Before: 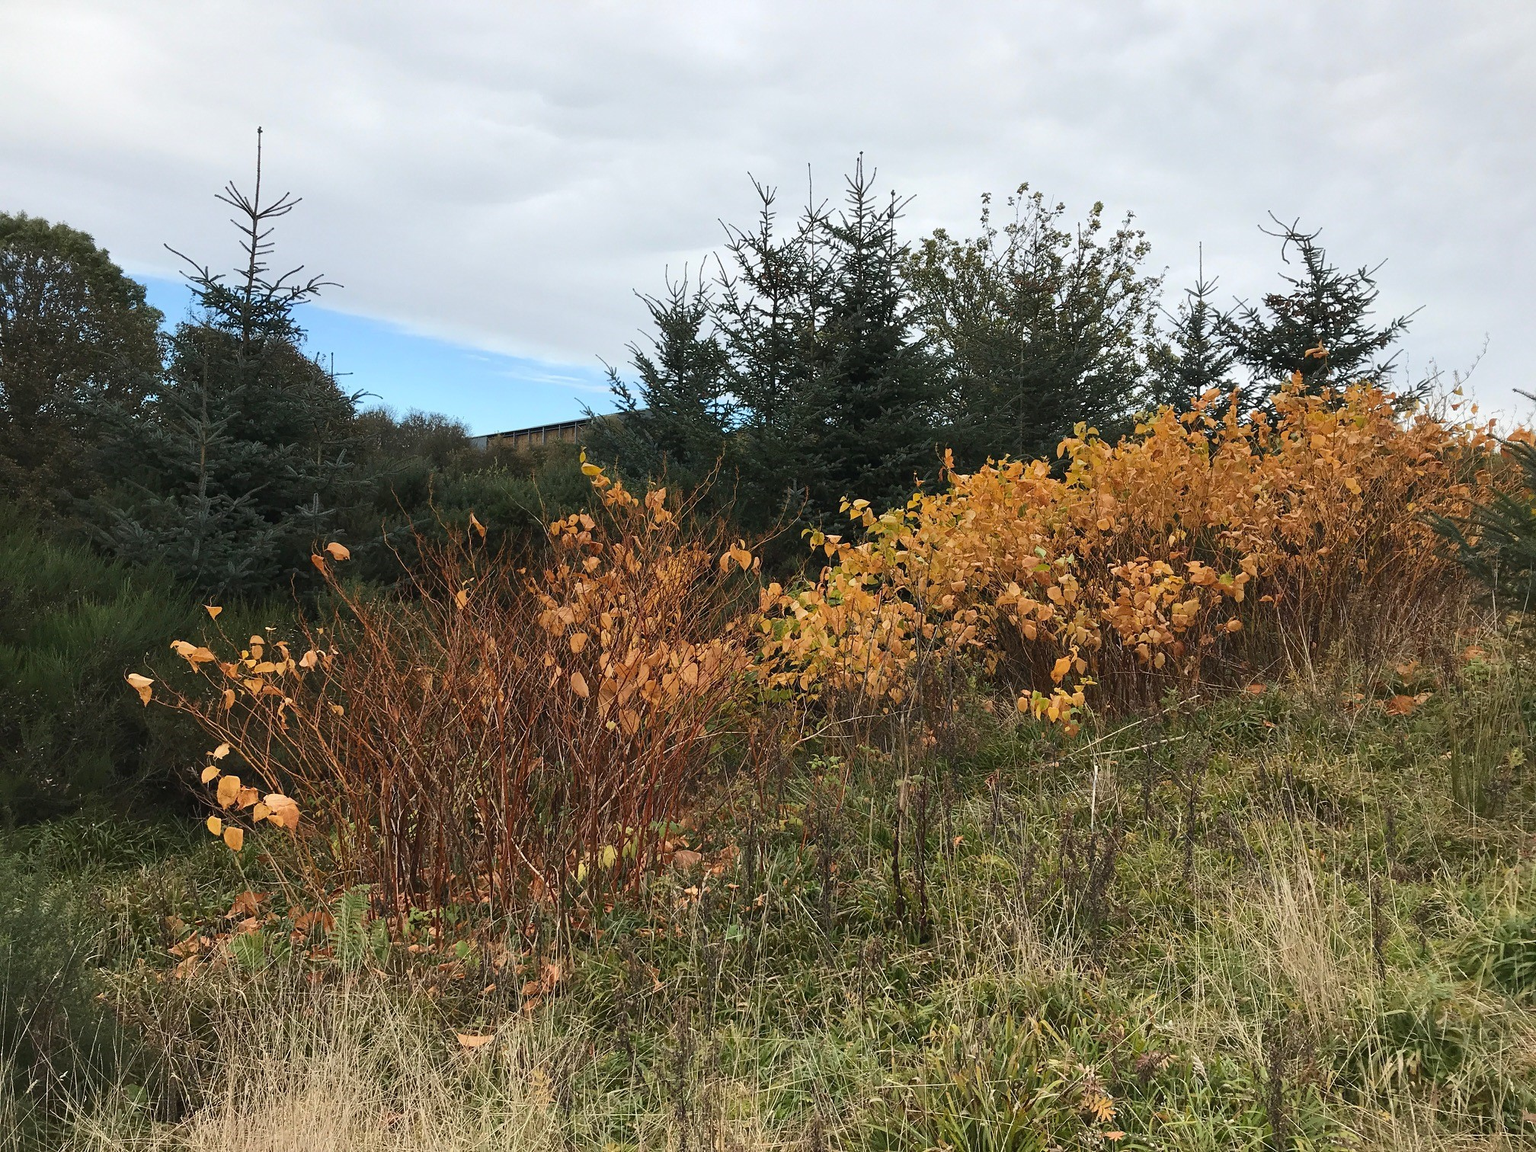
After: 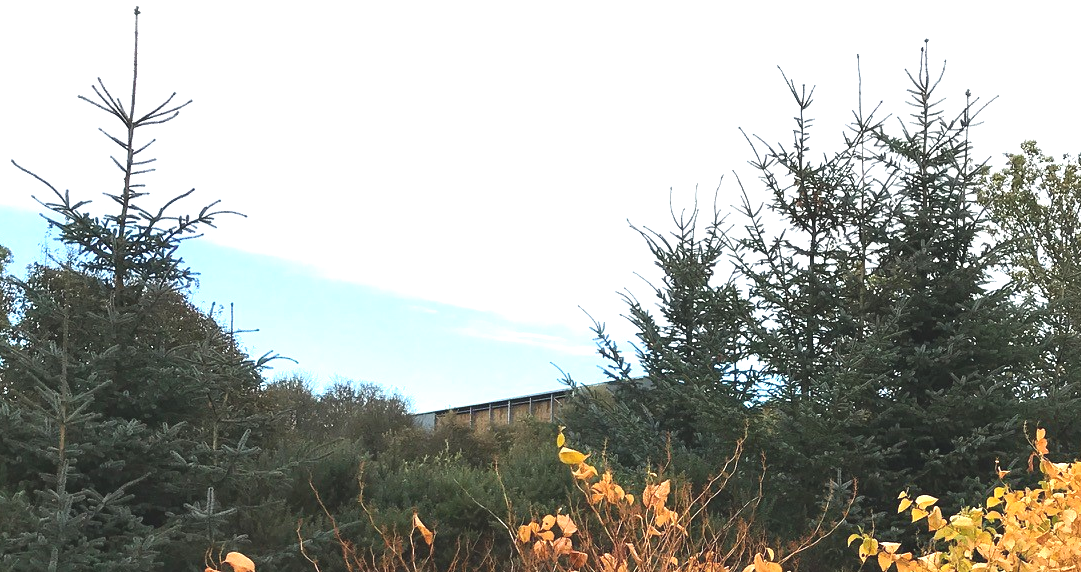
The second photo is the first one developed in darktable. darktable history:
crop: left 10.121%, top 10.631%, right 36.218%, bottom 51.526%
exposure: black level correction -0.005, exposure 1.002 EV, compensate highlight preservation false
